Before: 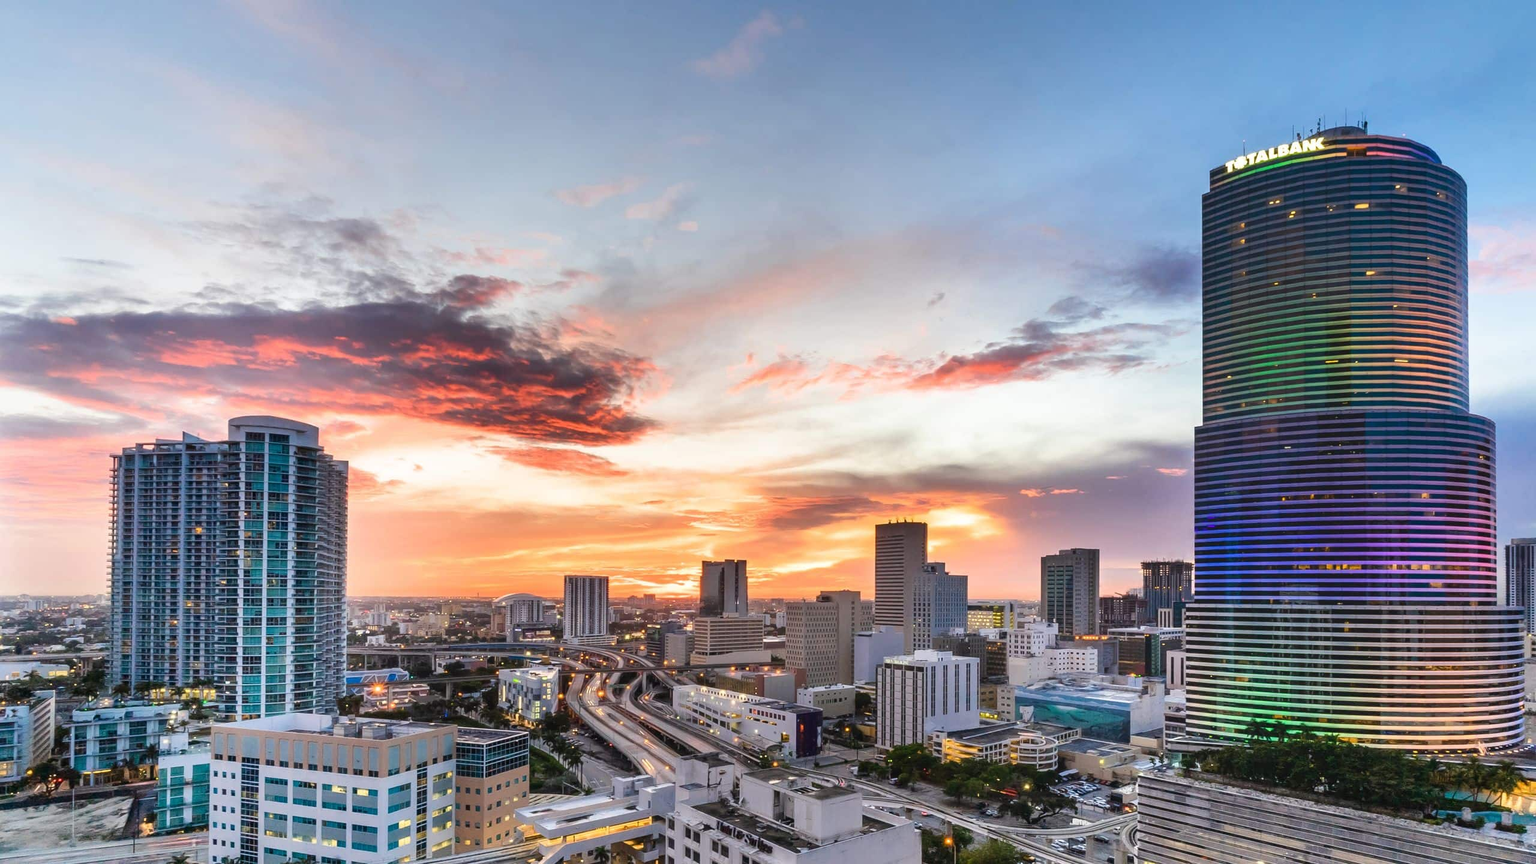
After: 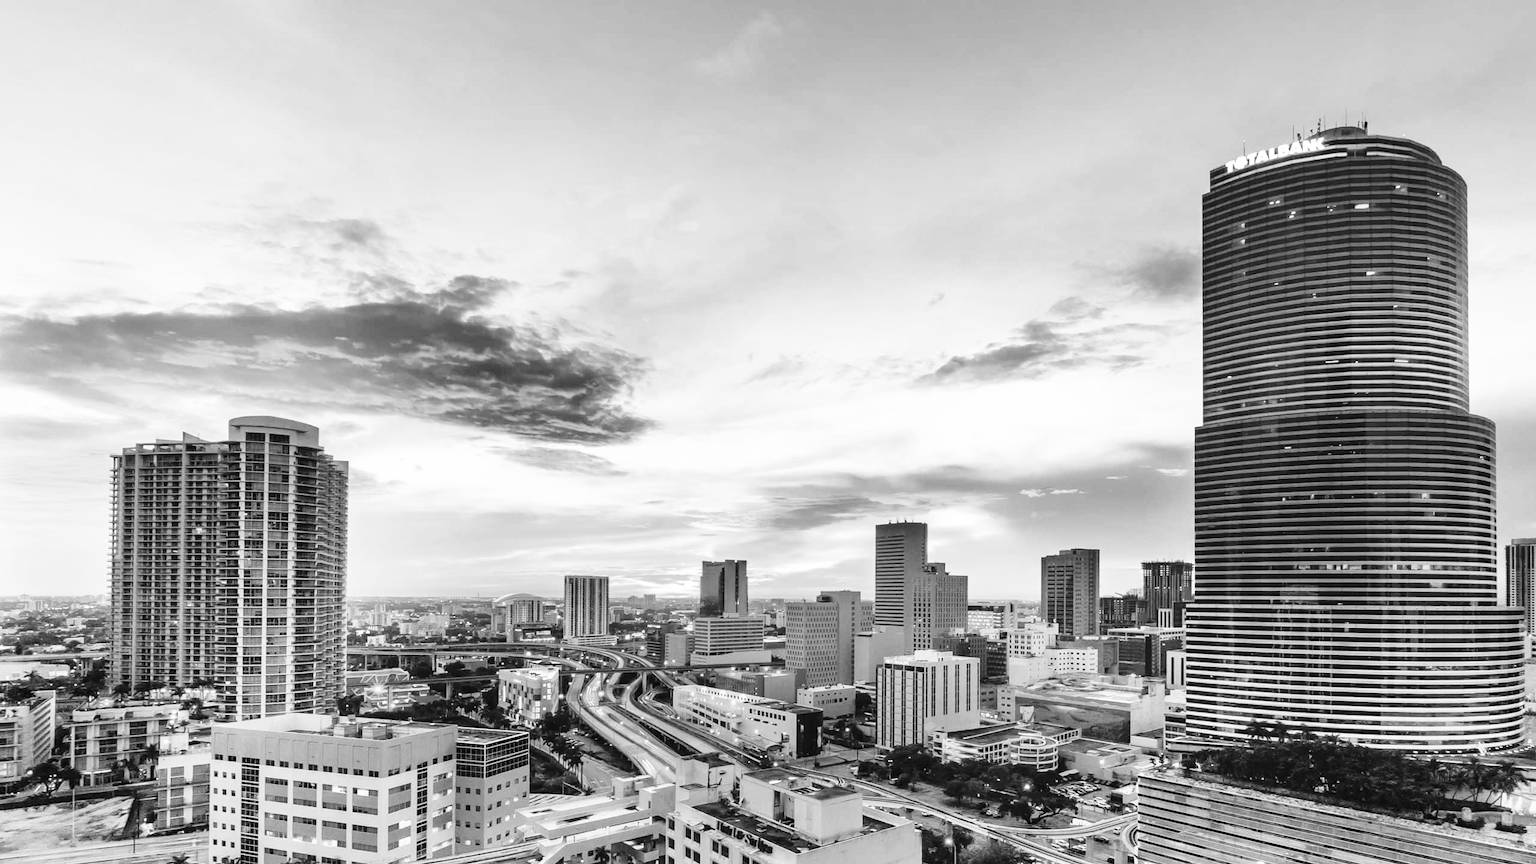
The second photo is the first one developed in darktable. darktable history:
color contrast: green-magenta contrast 0, blue-yellow contrast 0
base curve: curves: ch0 [(0, 0) (0.028, 0.03) (0.121, 0.232) (0.46, 0.748) (0.859, 0.968) (1, 1)], preserve colors none
